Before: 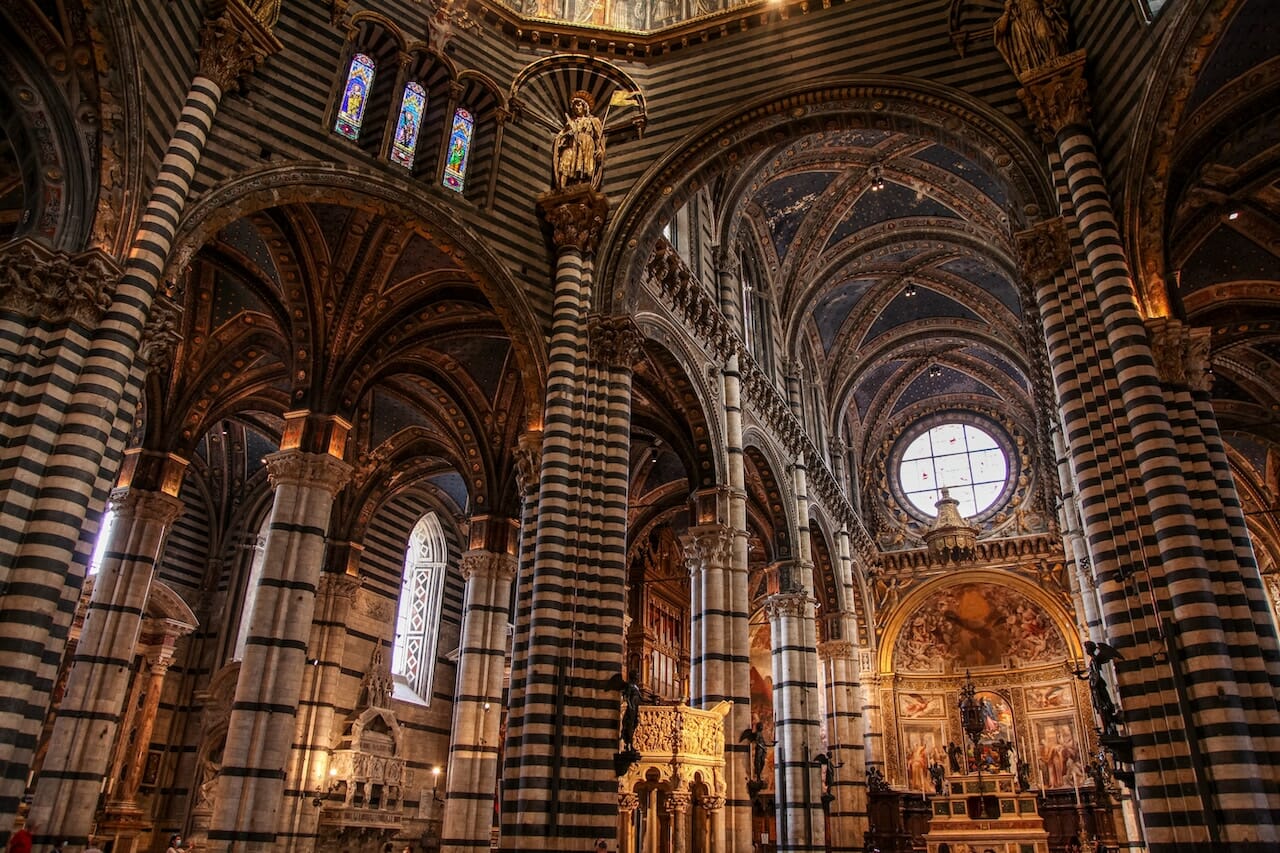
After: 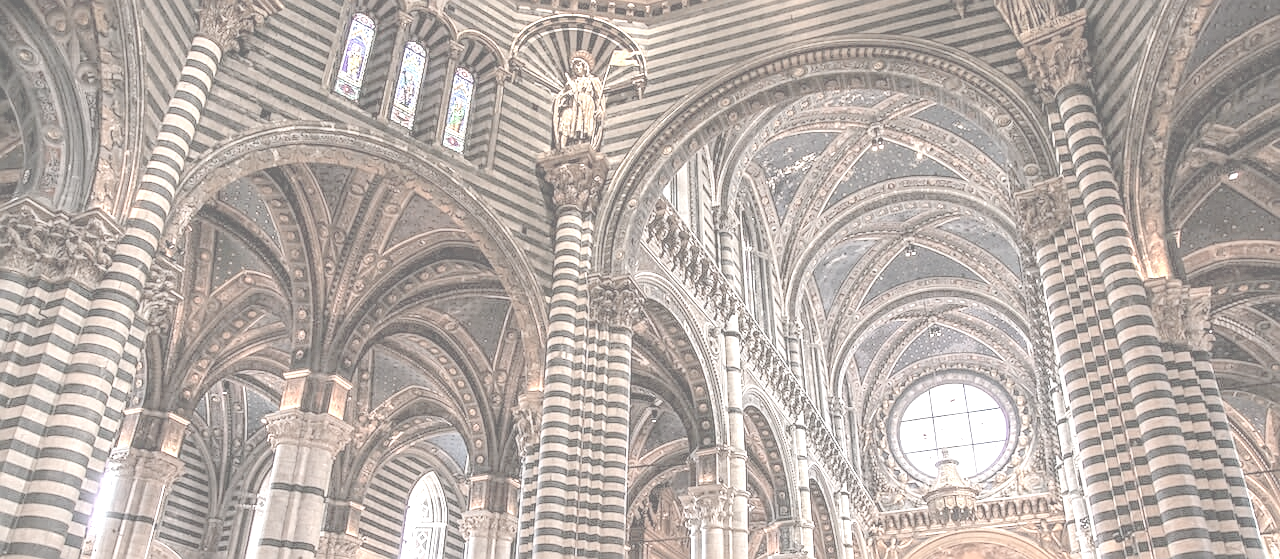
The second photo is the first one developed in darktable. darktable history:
crop and rotate: top 4.848%, bottom 29.503%
exposure: exposure 2.207 EV, compensate highlight preservation false
contrast brightness saturation: contrast -0.32, brightness 0.75, saturation -0.78
sharpen: on, module defaults
local contrast: on, module defaults
